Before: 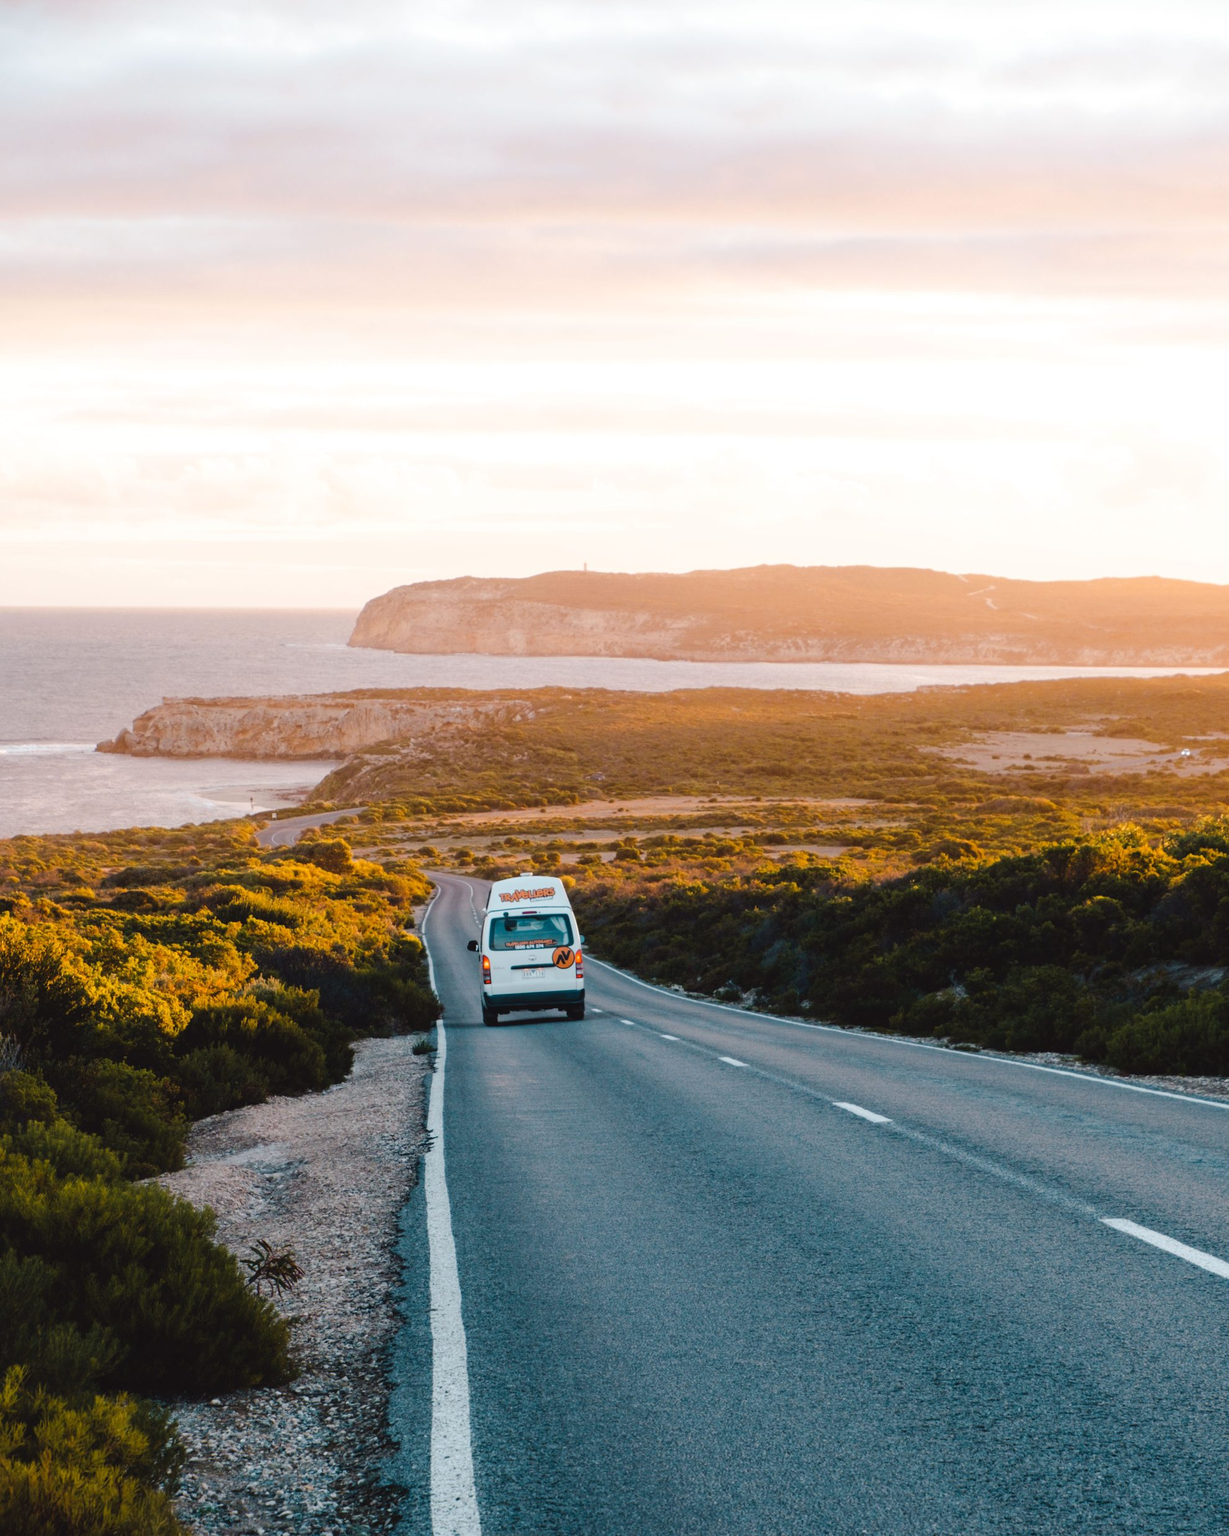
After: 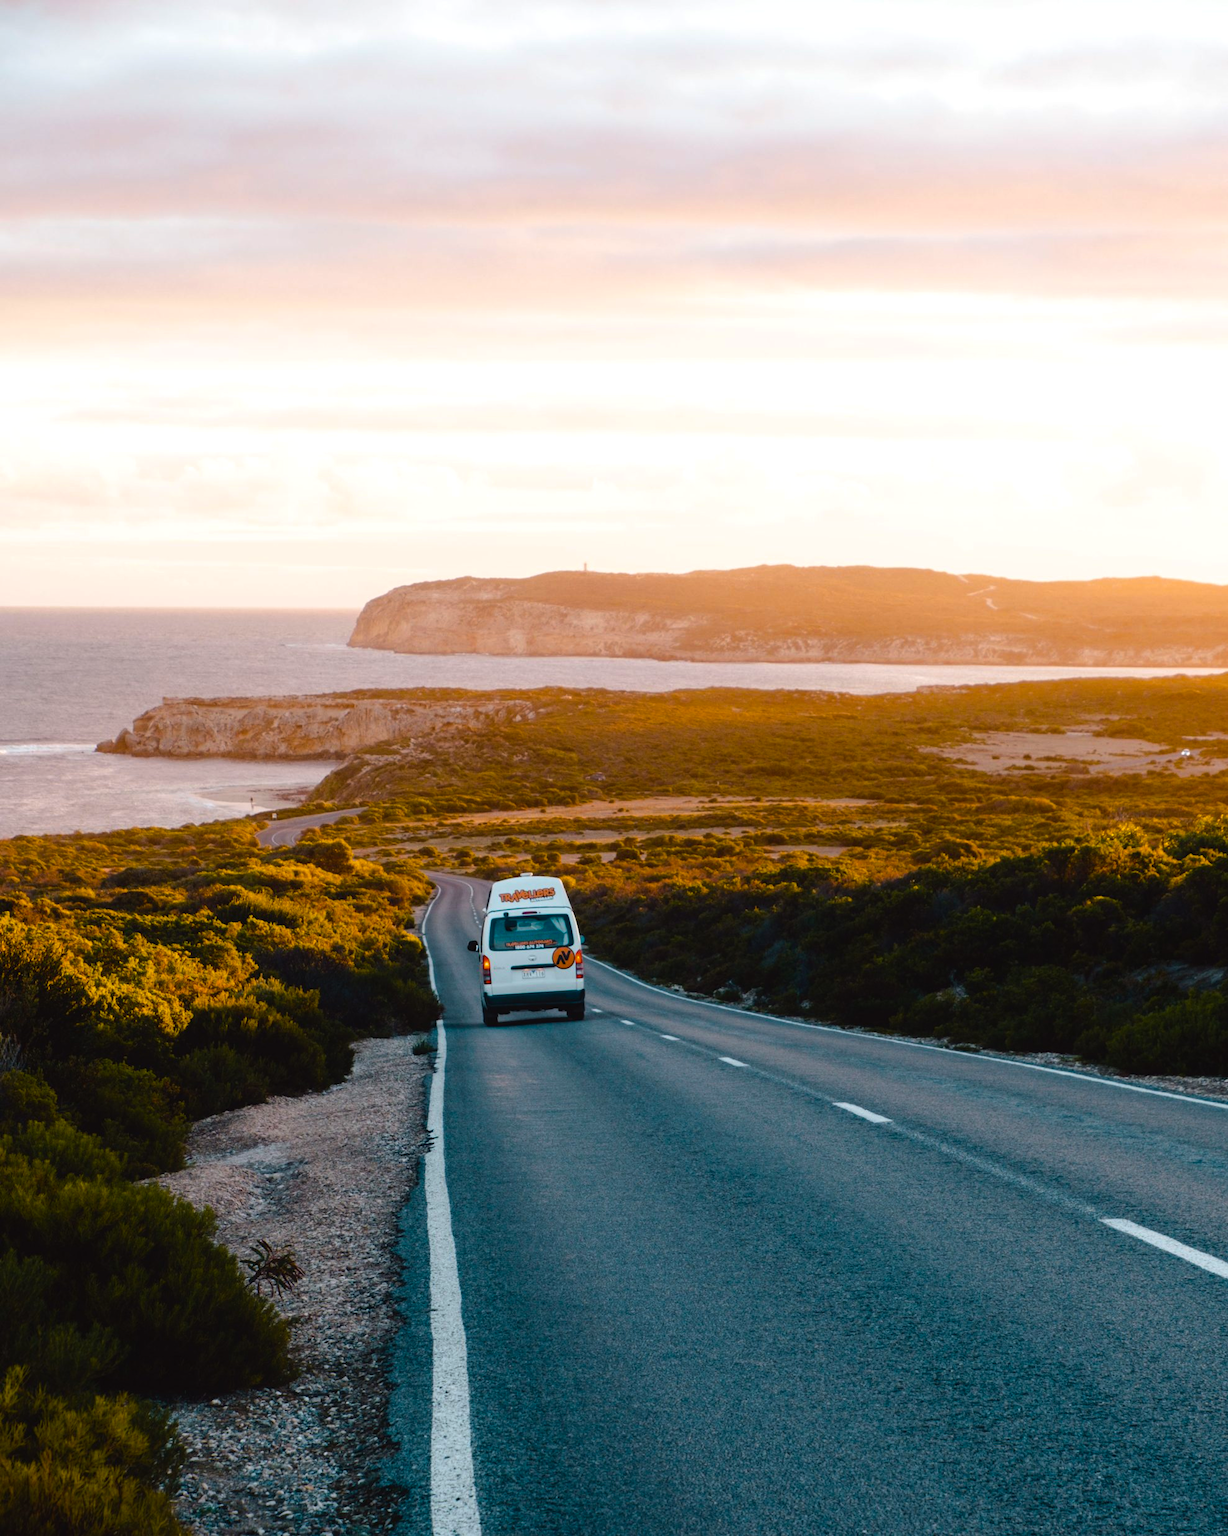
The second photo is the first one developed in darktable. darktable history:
exposure: exposure -0.494 EV, compensate highlight preservation false
color balance rgb: perceptual saturation grading › global saturation 31.199%, perceptual brilliance grading › global brilliance 15.469%, perceptual brilliance grading › shadows -34.622%, global vibrance 20%
local contrast: mode bilateral grid, contrast 99, coarseness 99, detail 94%, midtone range 0.2
